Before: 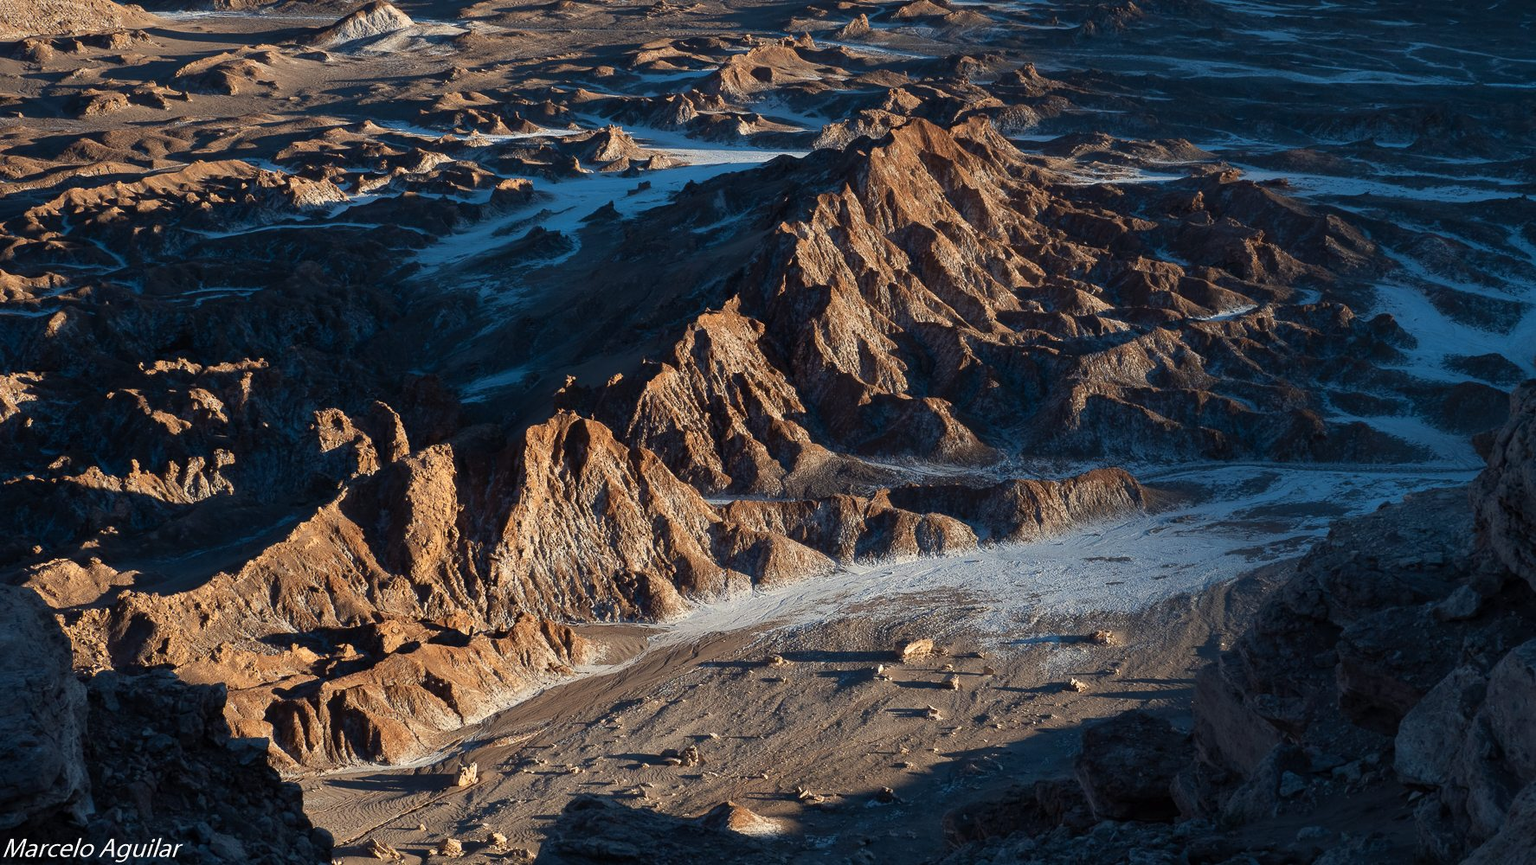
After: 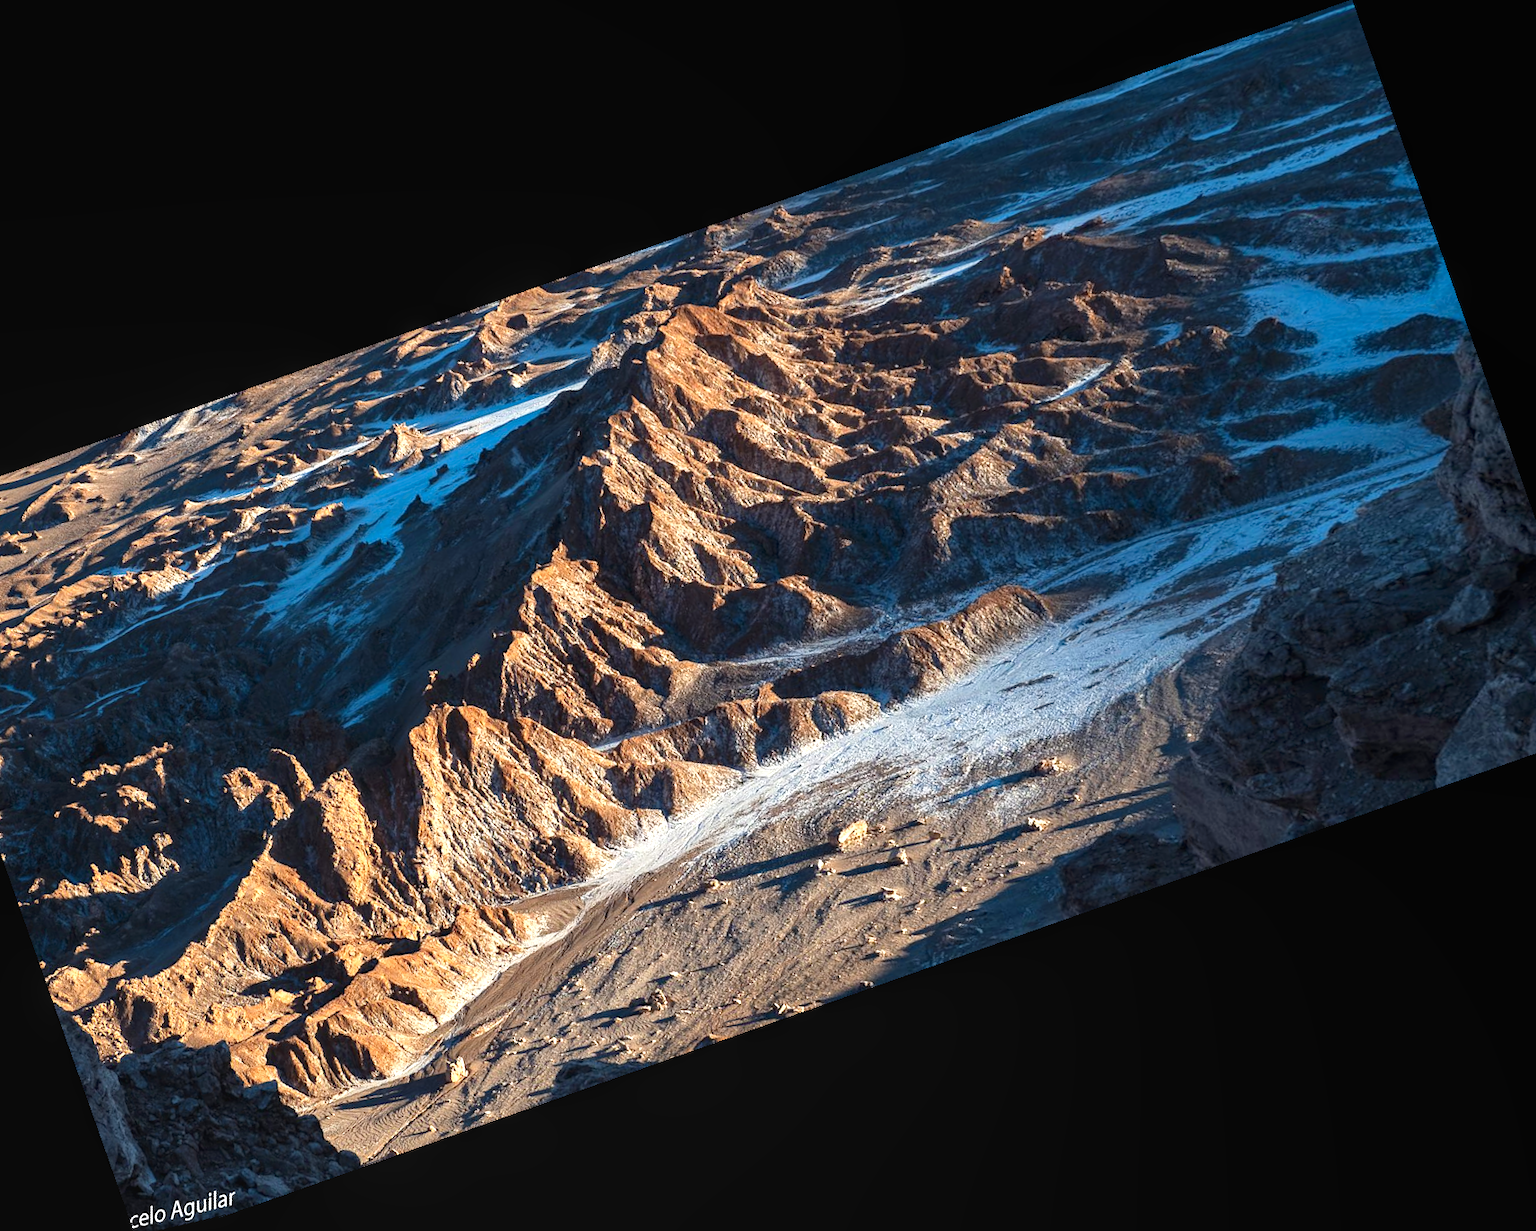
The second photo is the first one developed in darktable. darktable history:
crop and rotate: angle 19.43°, left 6.812%, right 4.125%, bottom 1.087%
haze removal: compatibility mode true, adaptive false
exposure: black level correction 0, exposure 1.015 EV, compensate exposure bias true, compensate highlight preservation false
rotate and perspective: rotation 1.69°, lens shift (vertical) -0.023, lens shift (horizontal) -0.291, crop left 0.025, crop right 0.988, crop top 0.092, crop bottom 0.842
local contrast: detail 117%
tone equalizer: on, module defaults
tone curve: curves: ch0 [(0, 0) (0.003, 0.014) (0.011, 0.019) (0.025, 0.029) (0.044, 0.047) (0.069, 0.071) (0.1, 0.101) (0.136, 0.131) (0.177, 0.166) (0.224, 0.212) (0.277, 0.263) (0.335, 0.32) (0.399, 0.387) (0.468, 0.459) (0.543, 0.541) (0.623, 0.626) (0.709, 0.717) (0.801, 0.813) (0.898, 0.909) (1, 1)], preserve colors none
